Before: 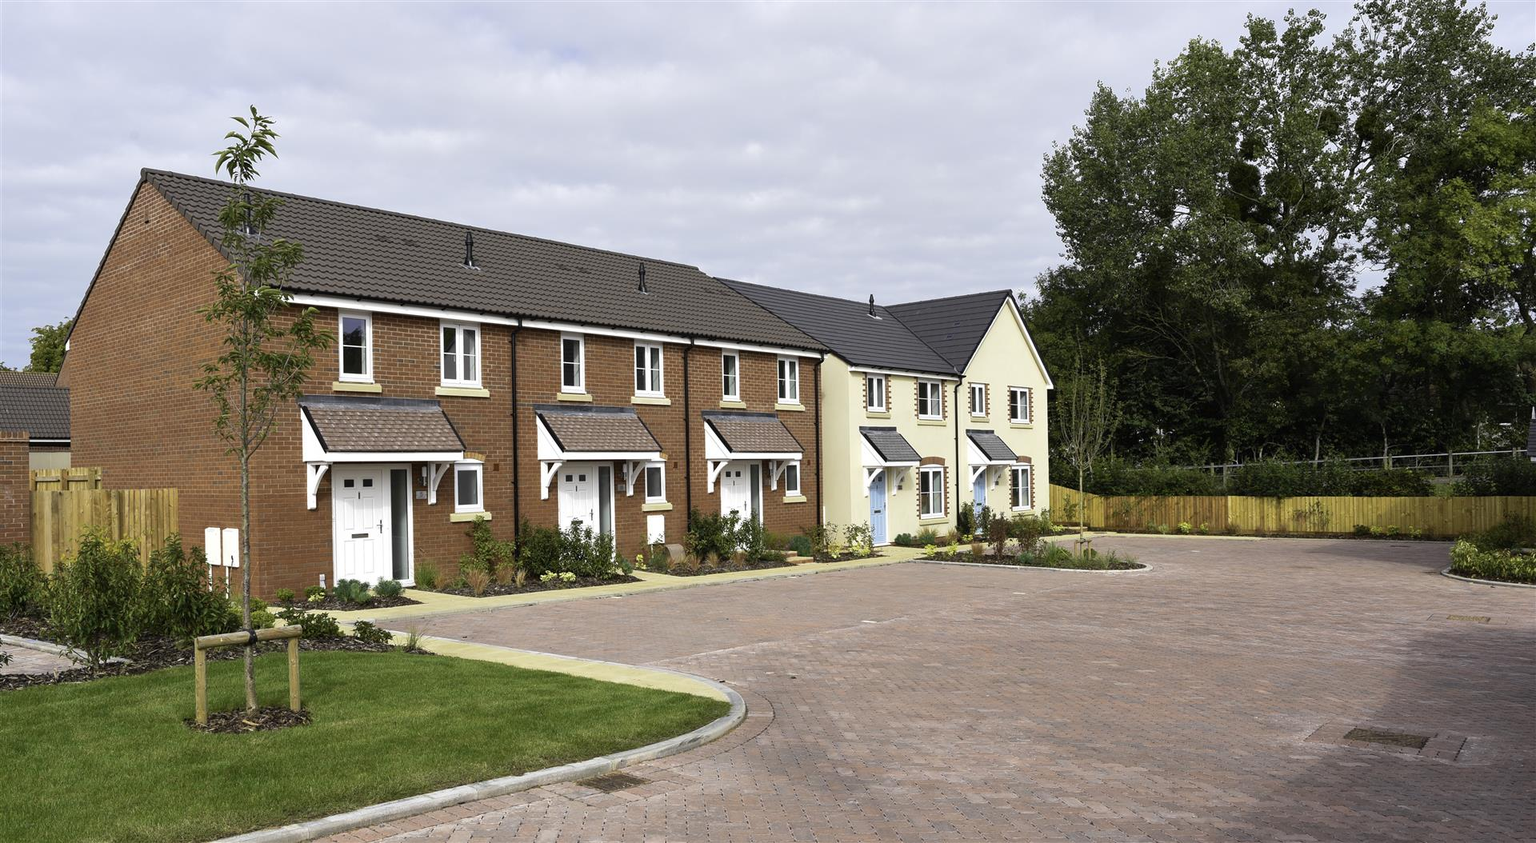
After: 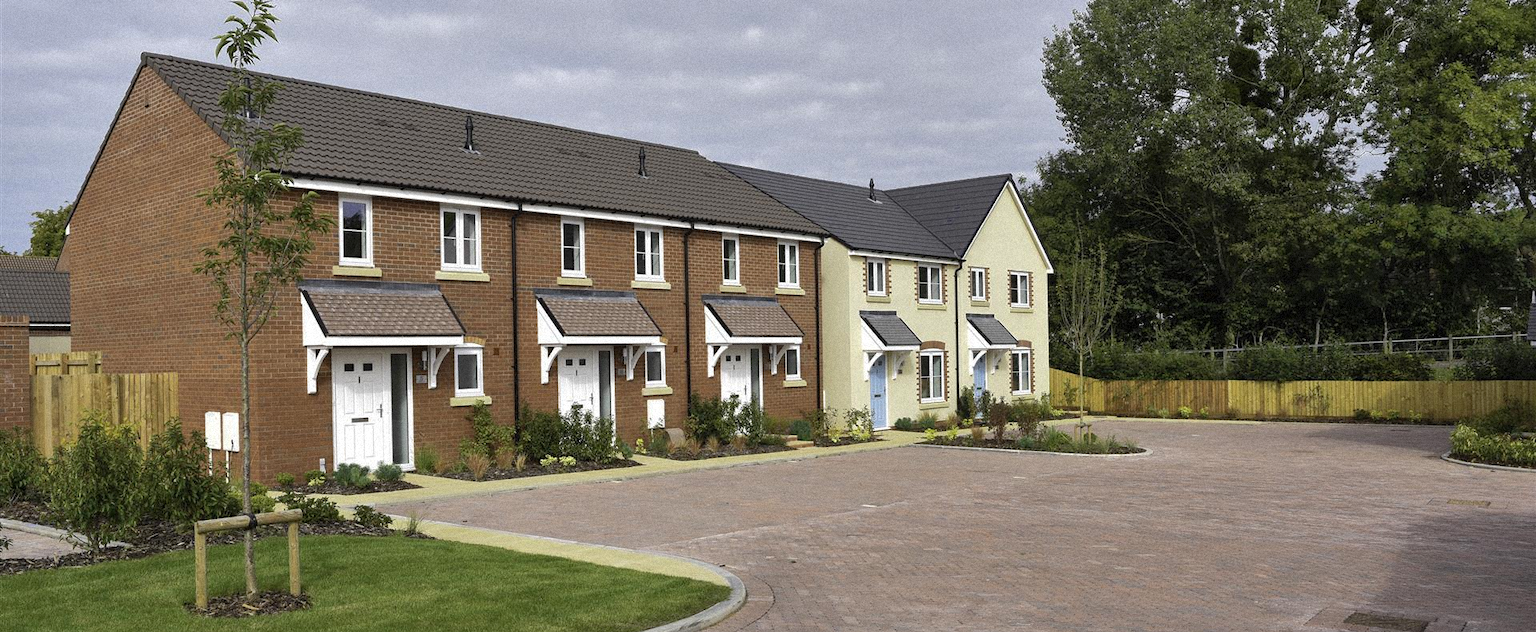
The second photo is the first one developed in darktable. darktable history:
shadows and highlights: shadows 40, highlights -60
crop: top 13.819%, bottom 11.169%
grain: mid-tones bias 0%
local contrast: mode bilateral grid, contrast 15, coarseness 36, detail 105%, midtone range 0.2
